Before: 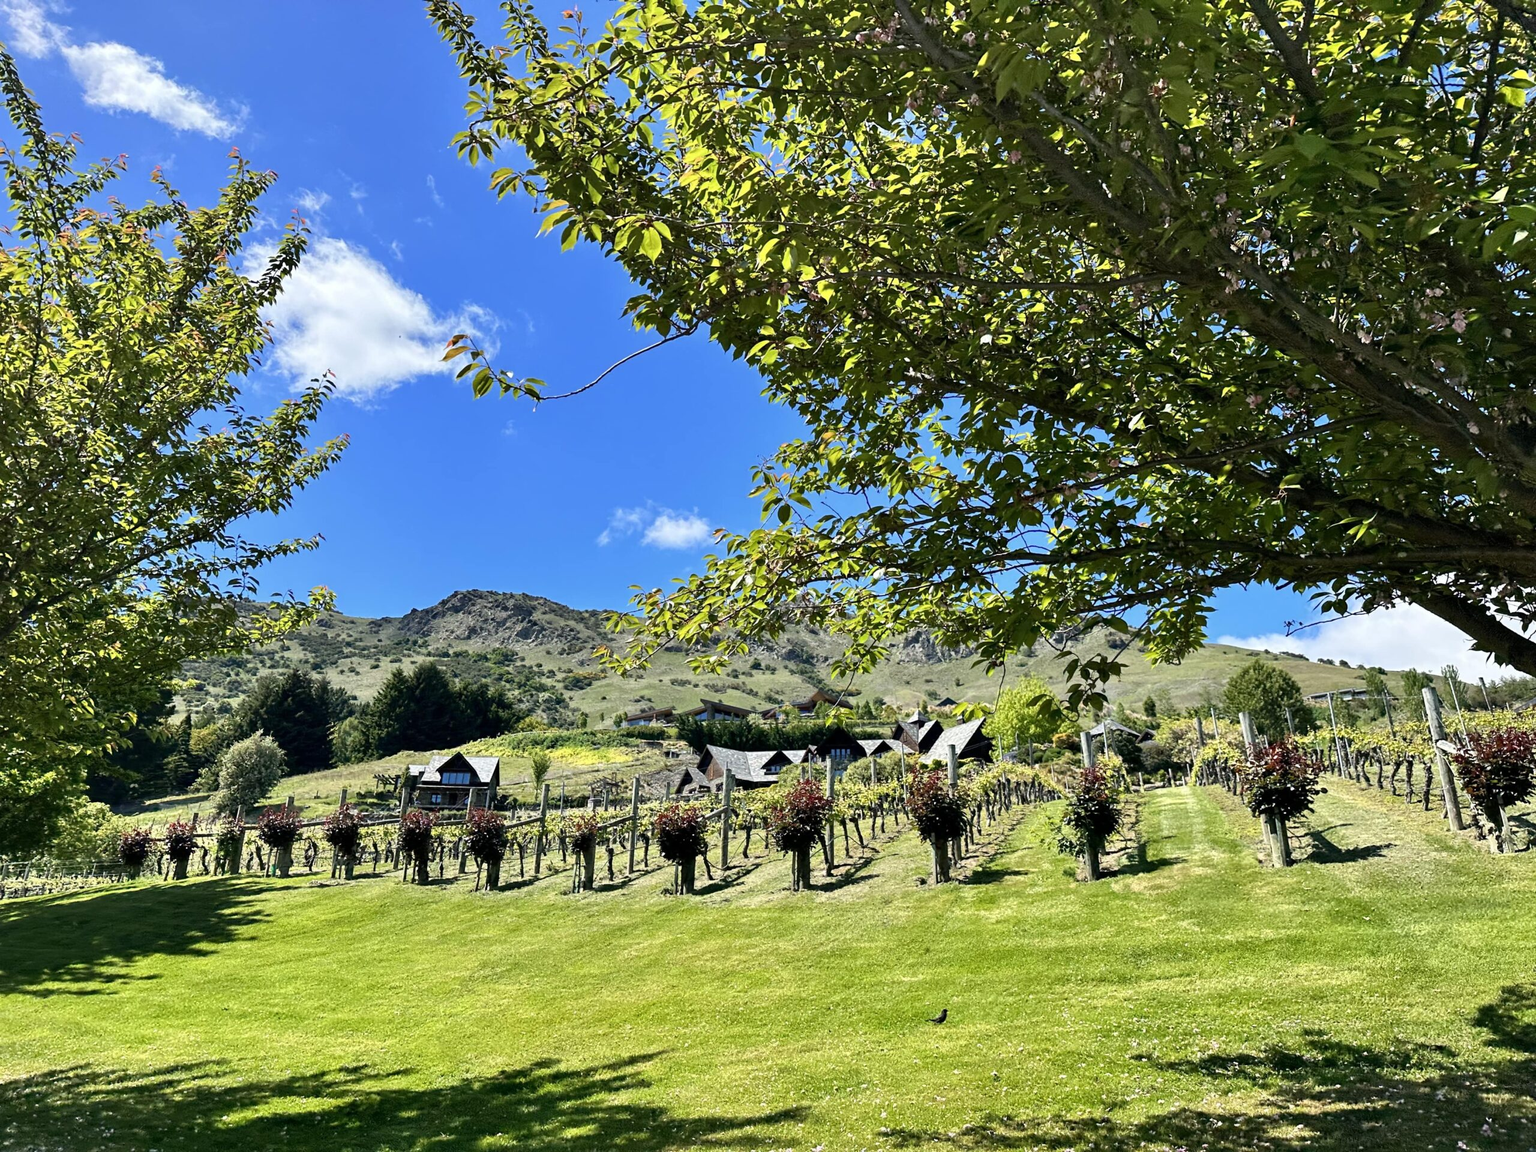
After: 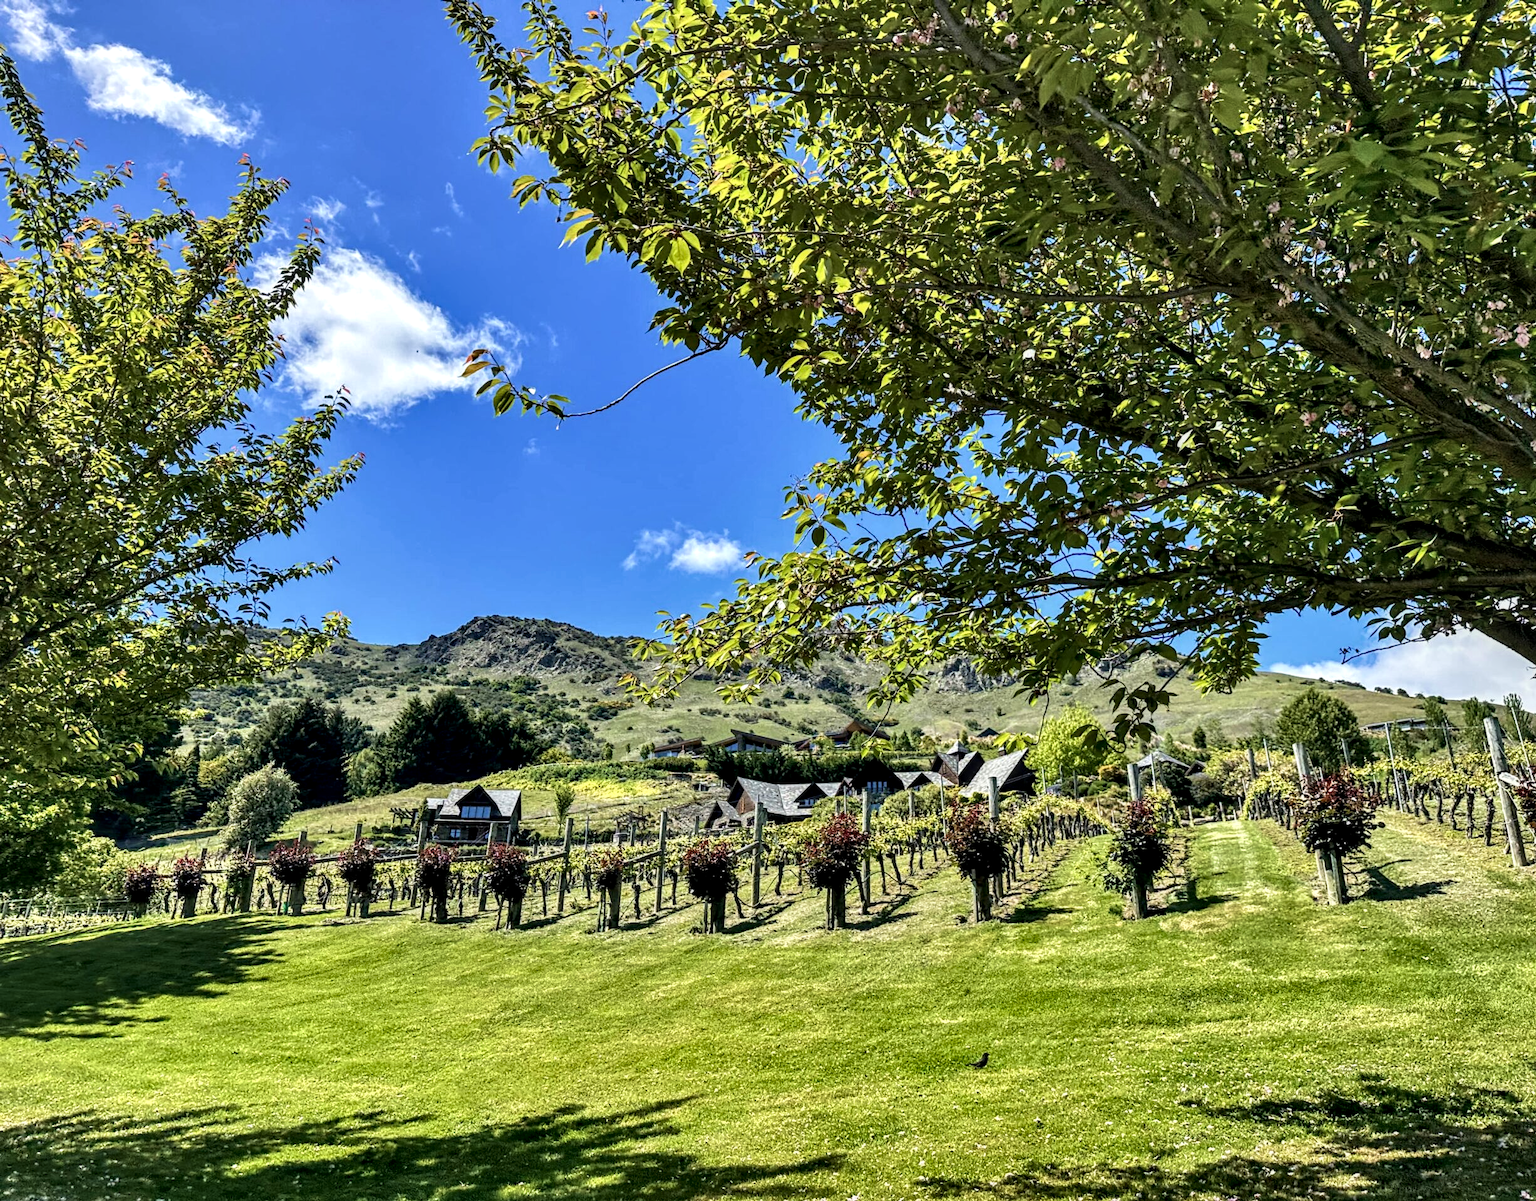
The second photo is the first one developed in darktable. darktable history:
shadows and highlights: white point adjustment 0.05, highlights color adjustment 55.9%, soften with gaussian
crop: right 4.126%, bottom 0.031%
velvia: on, module defaults
local contrast: highlights 25%, detail 150%
